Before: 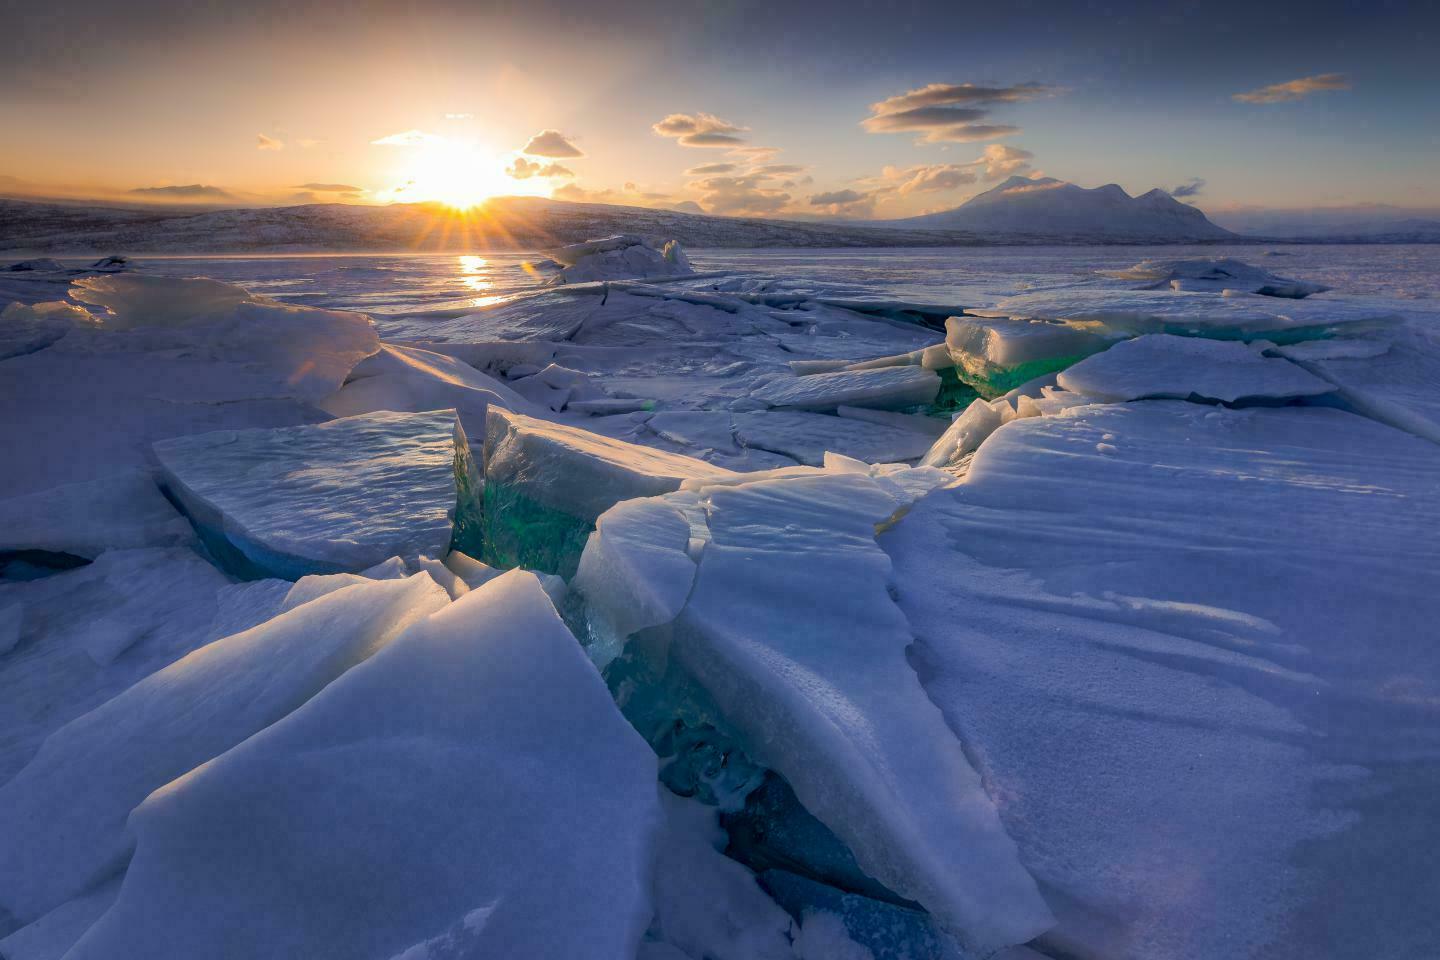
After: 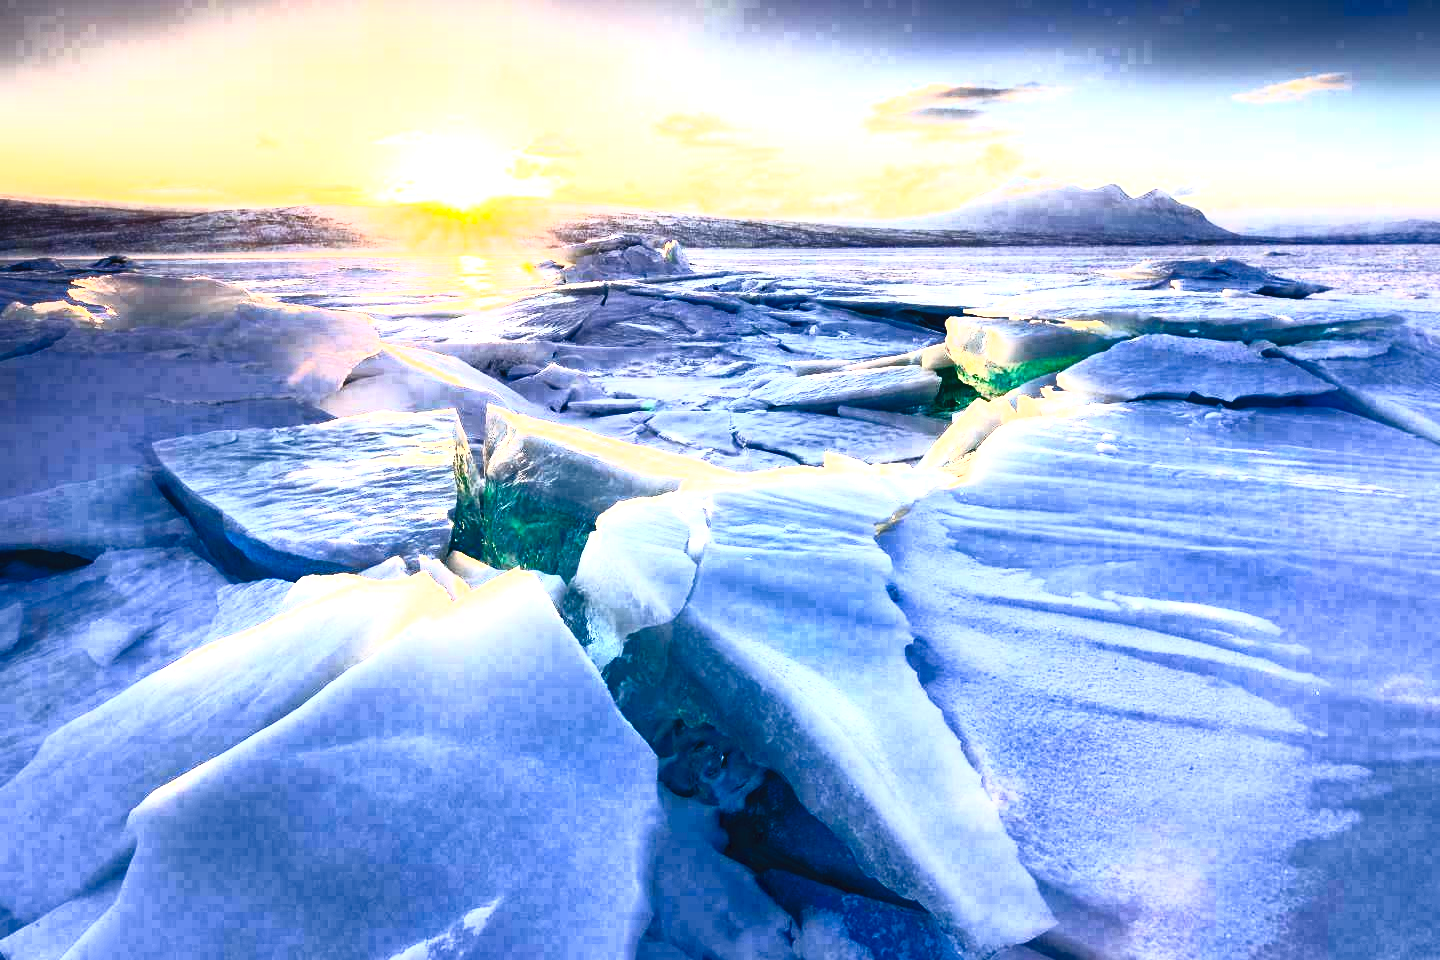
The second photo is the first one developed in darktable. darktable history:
rgb curve: curves: ch0 [(0, 0) (0.21, 0.15) (0.24, 0.21) (0.5, 0.75) (0.75, 0.96) (0.89, 0.99) (1, 1)]; ch1 [(0, 0.02) (0.21, 0.13) (0.25, 0.2) (0.5, 0.67) (0.75, 0.9) (0.89, 0.97) (1, 1)]; ch2 [(0, 0.02) (0.21, 0.13) (0.25, 0.2) (0.5, 0.67) (0.75, 0.9) (0.89, 0.97) (1, 1)], compensate middle gray true
contrast brightness saturation: contrast 0.62, brightness 0.34, saturation 0.14
levels: levels [0, 0.397, 0.955]
